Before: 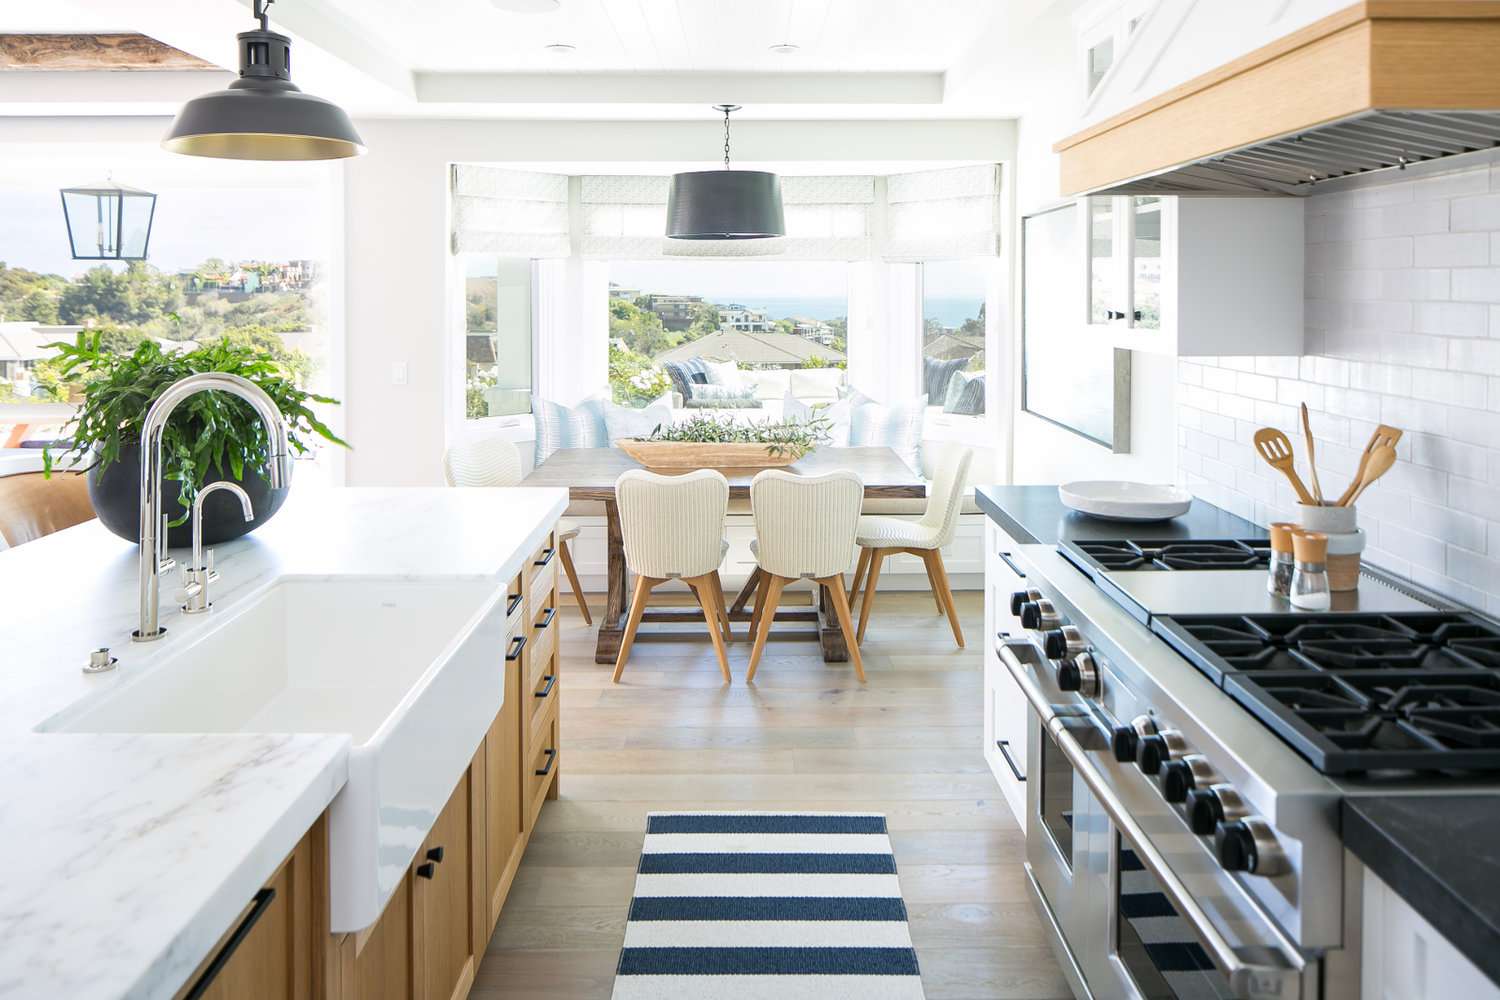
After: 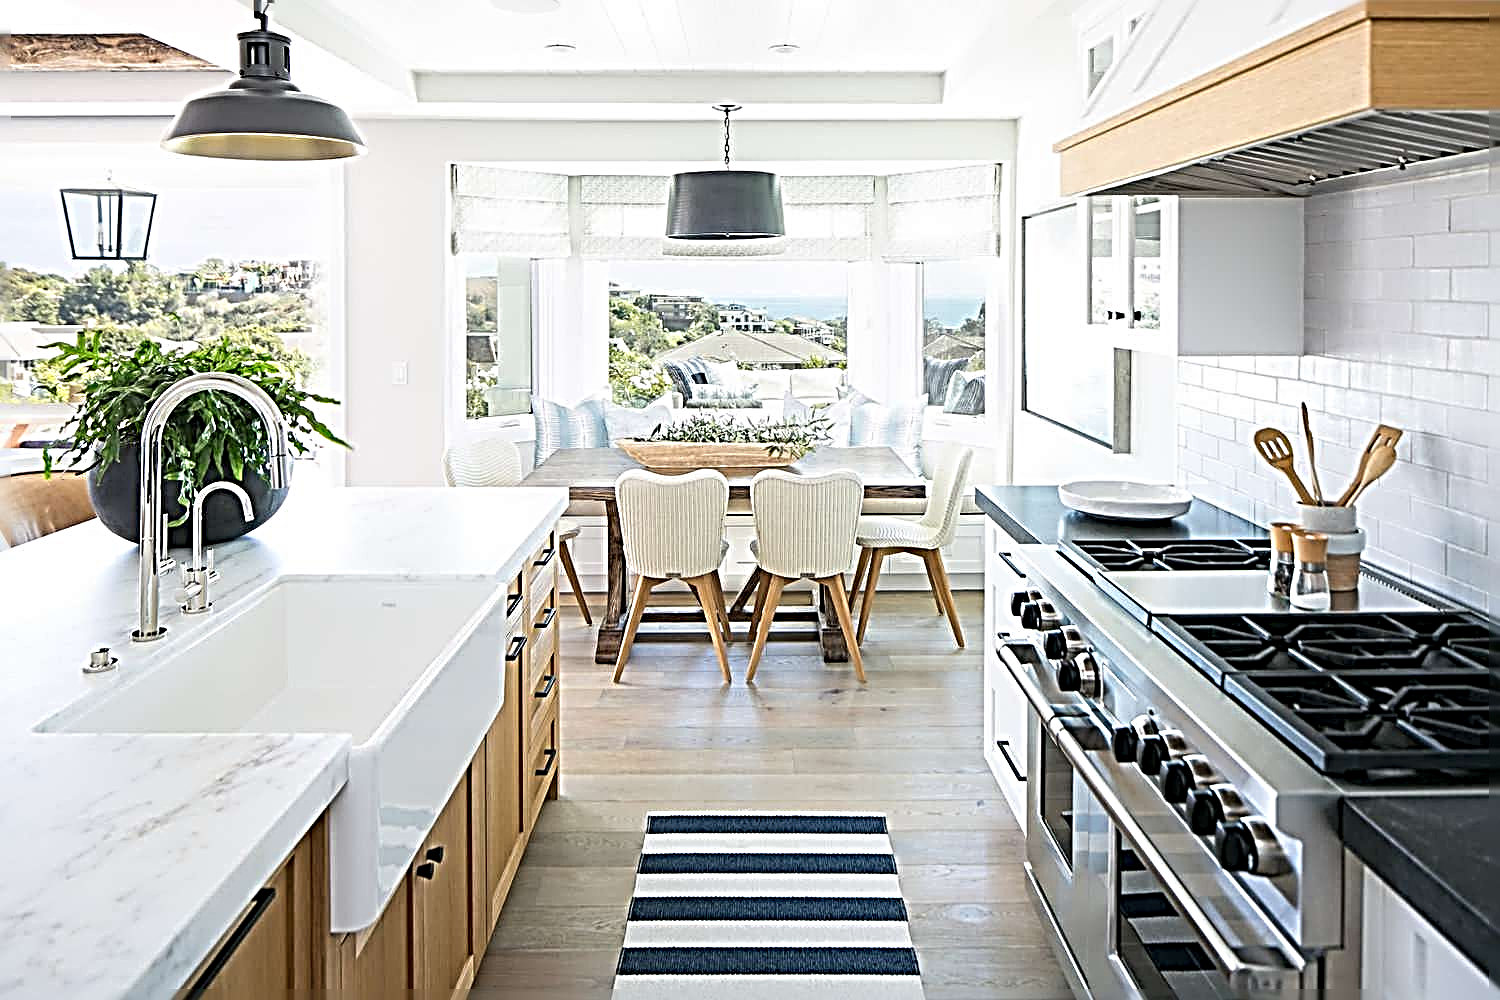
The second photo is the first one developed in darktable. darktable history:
sharpen: radius 4.05, amount 1.983
